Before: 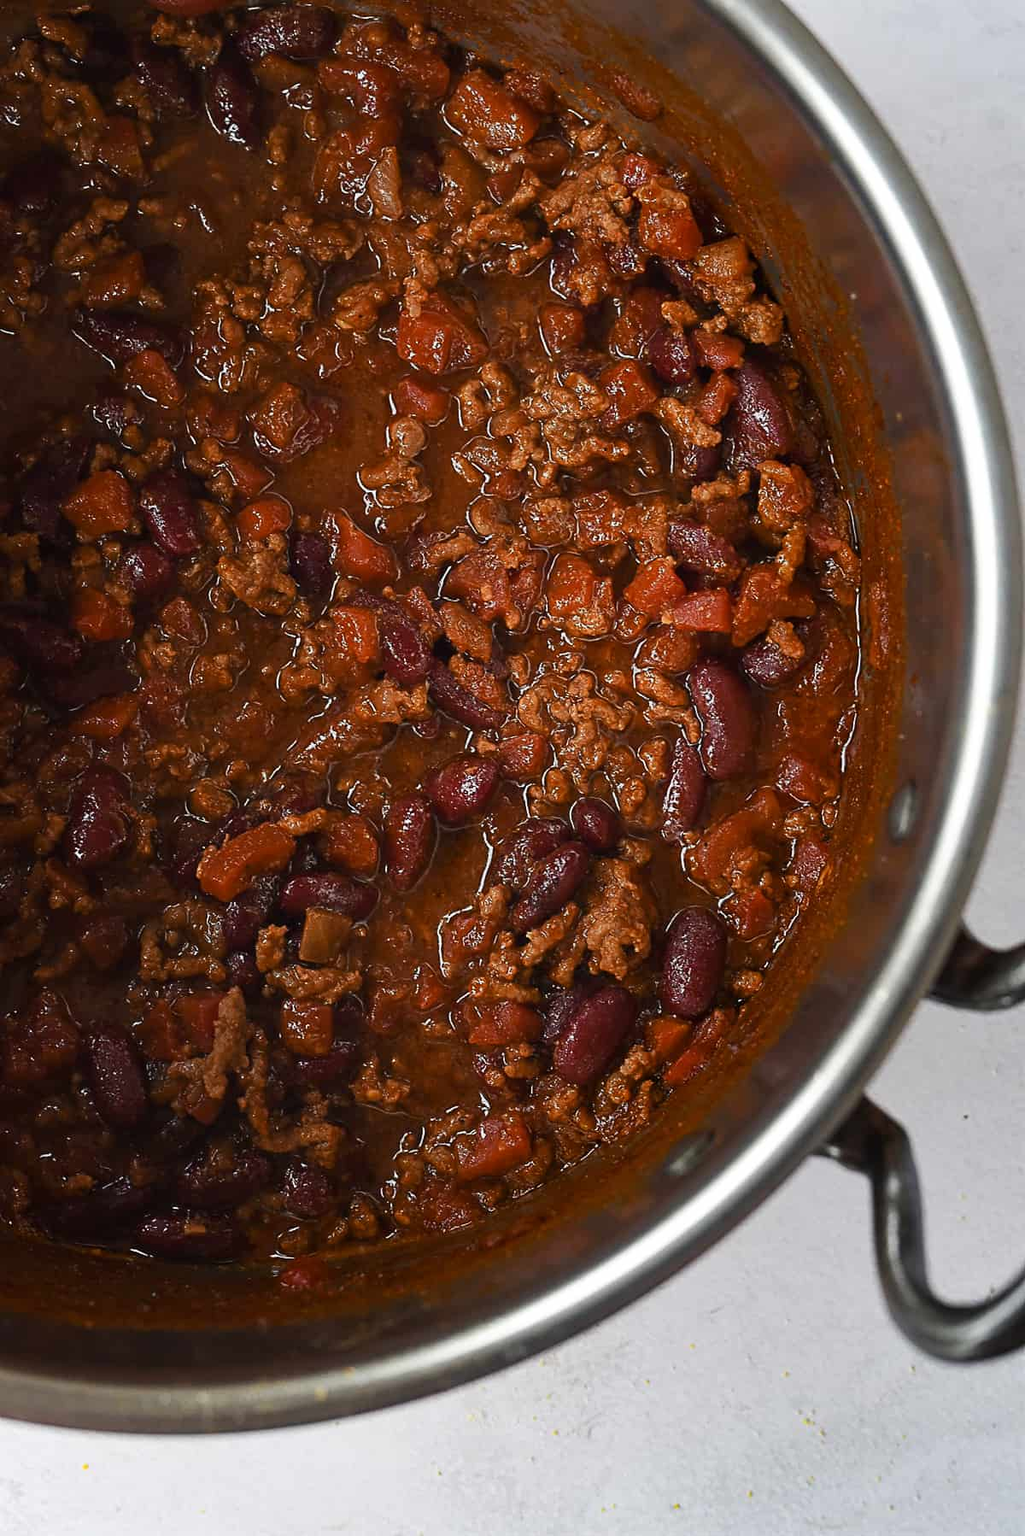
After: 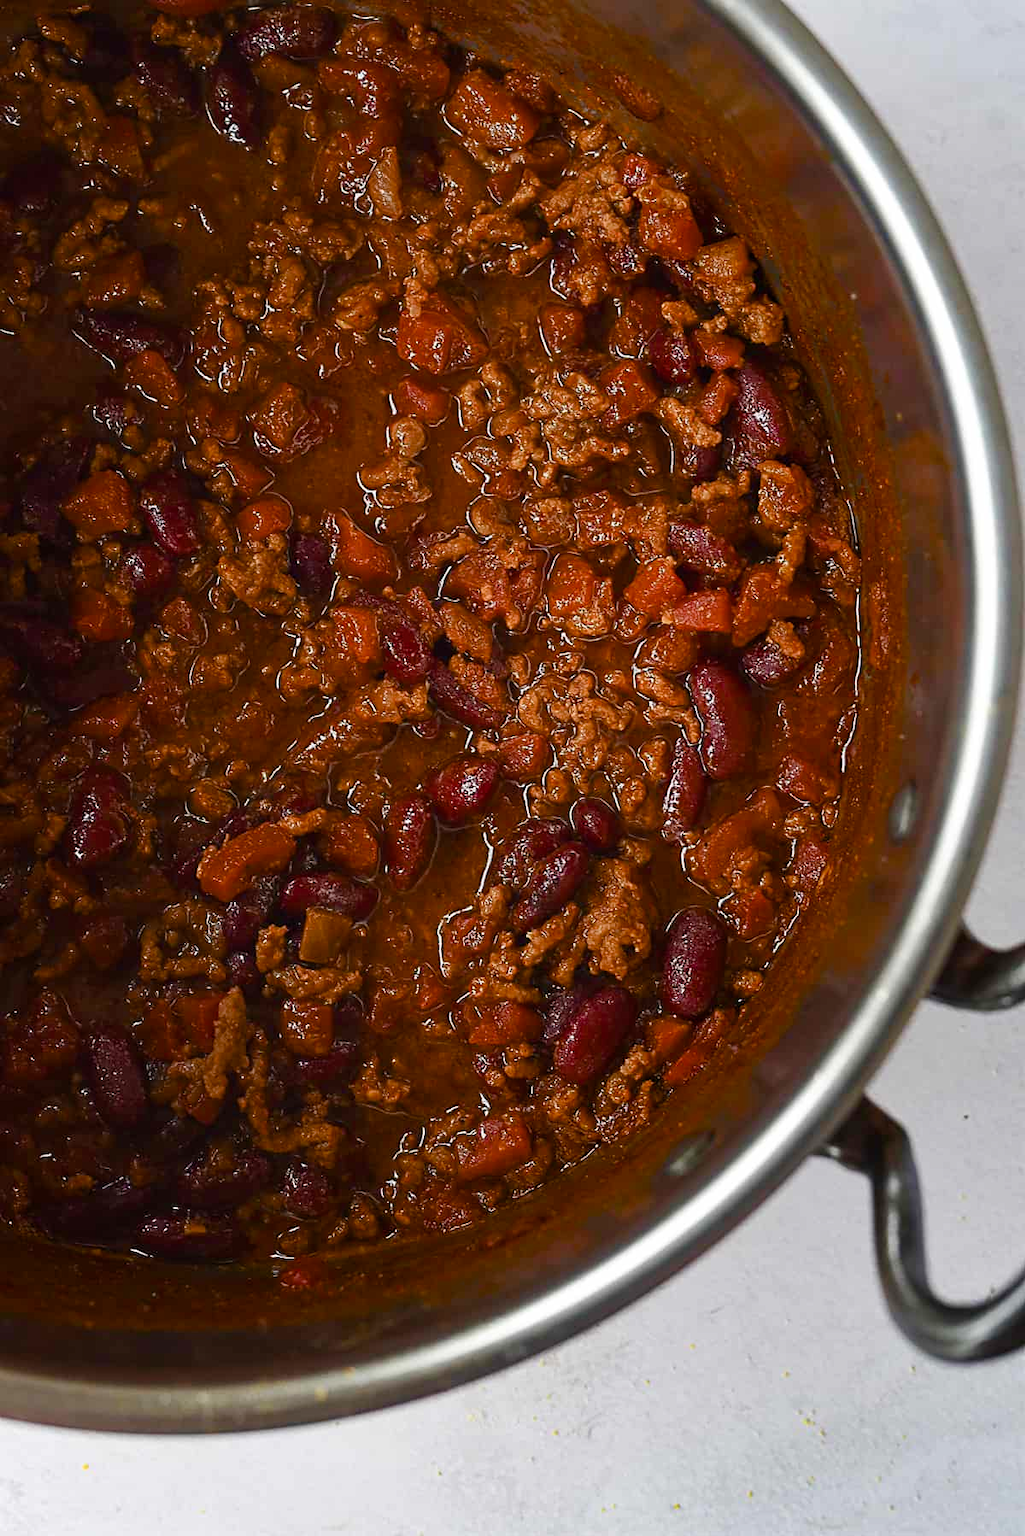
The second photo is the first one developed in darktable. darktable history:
velvia: strength 14.67%
color balance rgb: linear chroma grading › global chroma 14.91%, perceptual saturation grading › global saturation 0.132%, perceptual saturation grading › highlights -25.649%, perceptual saturation grading › shadows 29.795%
